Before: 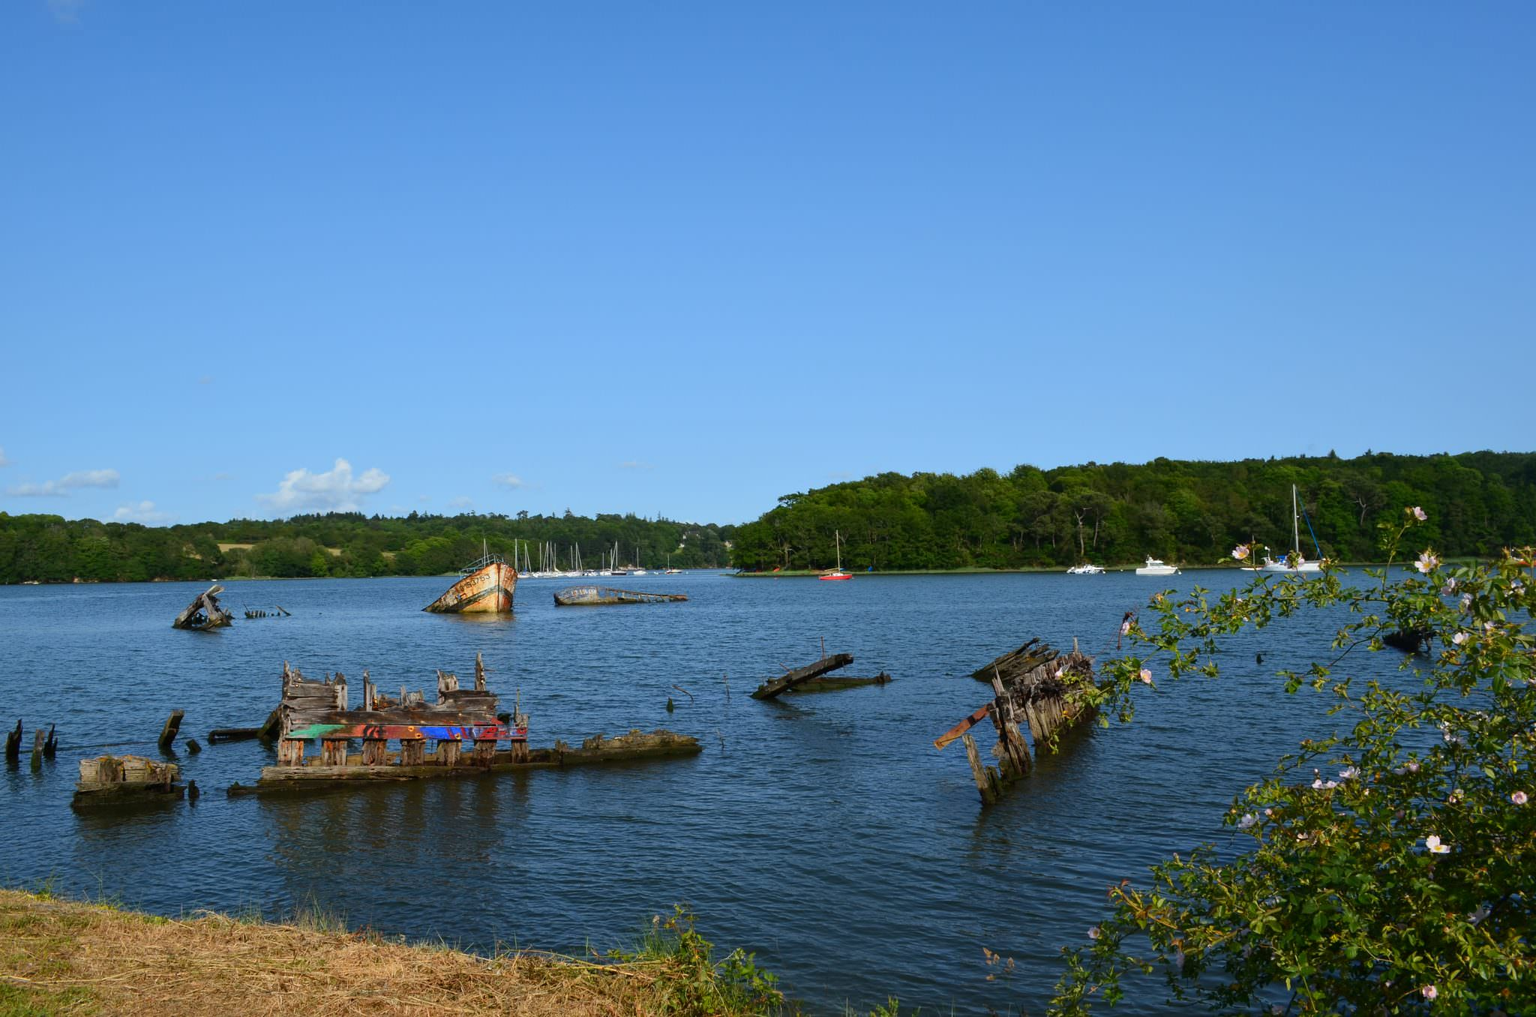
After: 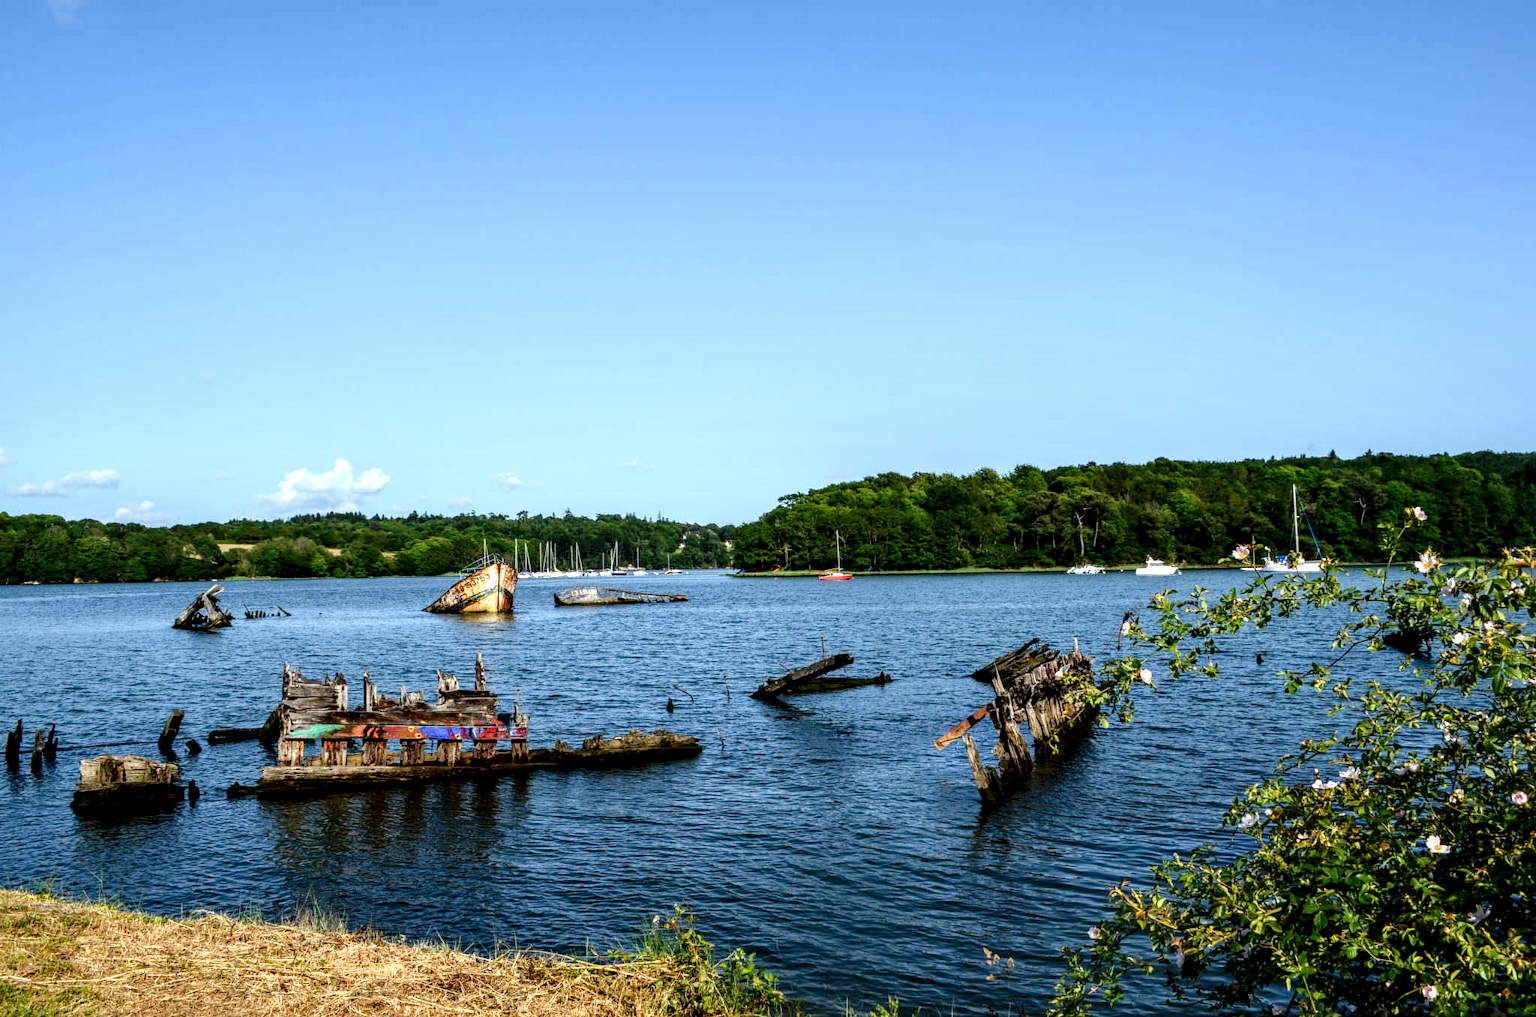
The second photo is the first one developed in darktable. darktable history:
levels: levels [0, 0.476, 0.951]
local contrast: highlights 19%, detail 186%
tone curve: curves: ch0 [(0, 0) (0.003, 0.023) (0.011, 0.025) (0.025, 0.029) (0.044, 0.047) (0.069, 0.079) (0.1, 0.113) (0.136, 0.152) (0.177, 0.199) (0.224, 0.26) (0.277, 0.333) (0.335, 0.404) (0.399, 0.48) (0.468, 0.559) (0.543, 0.635) (0.623, 0.713) (0.709, 0.797) (0.801, 0.879) (0.898, 0.953) (1, 1)], preserve colors none
exposure: black level correction 0.001, compensate highlight preservation false
